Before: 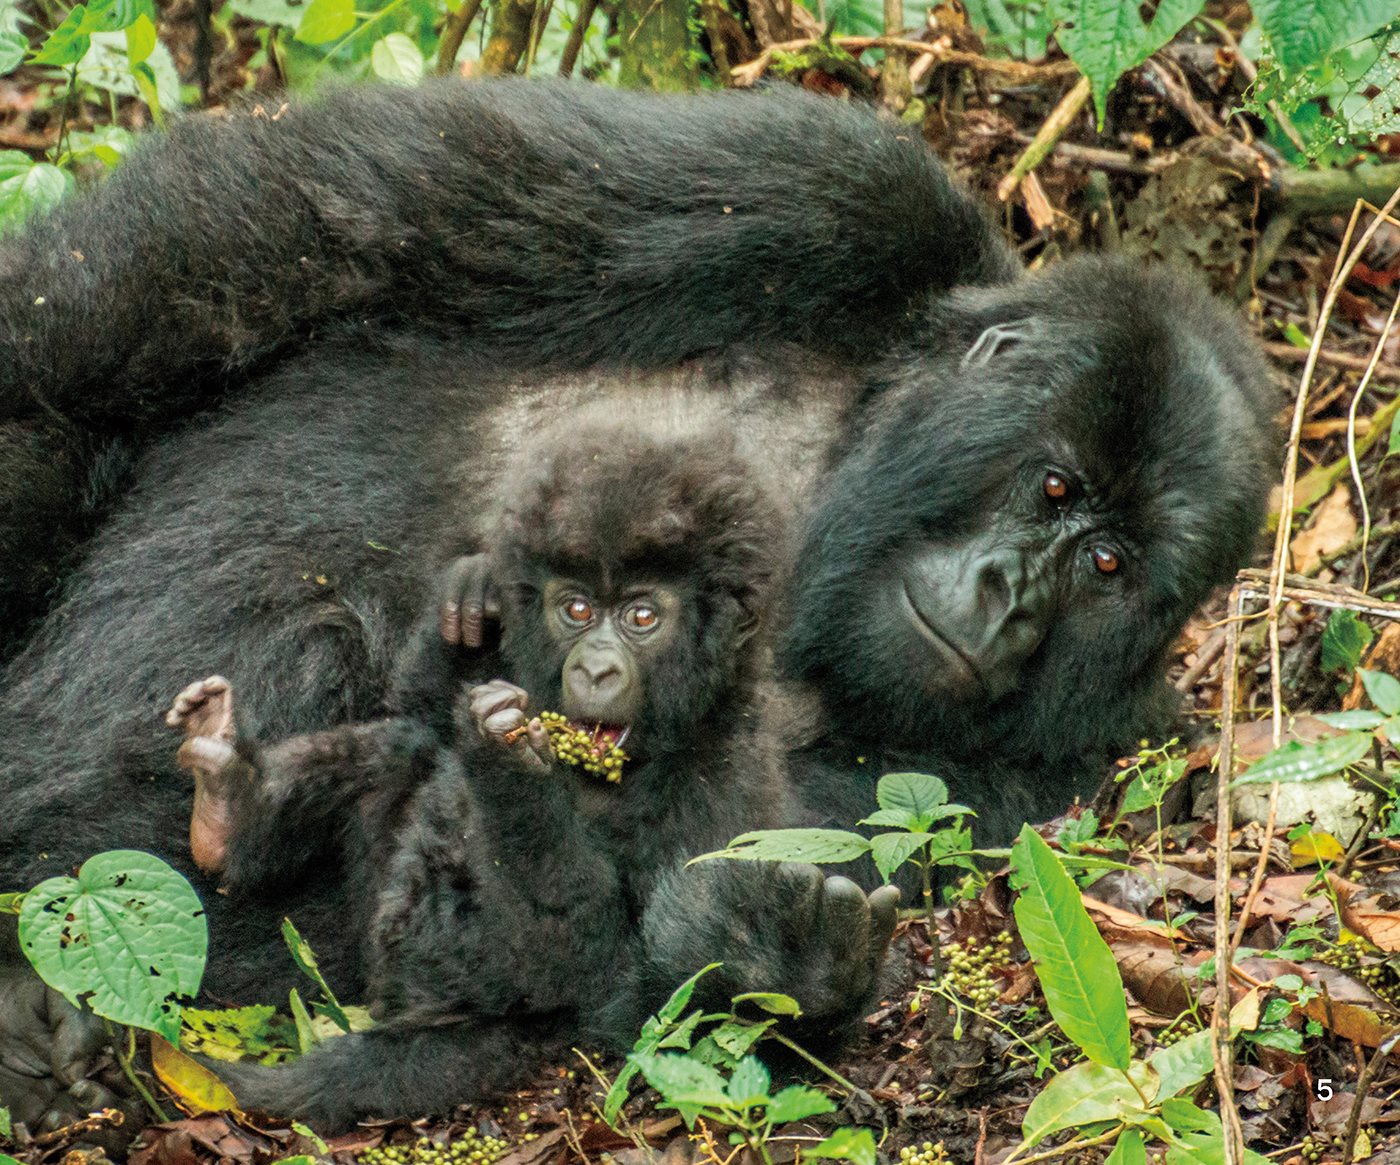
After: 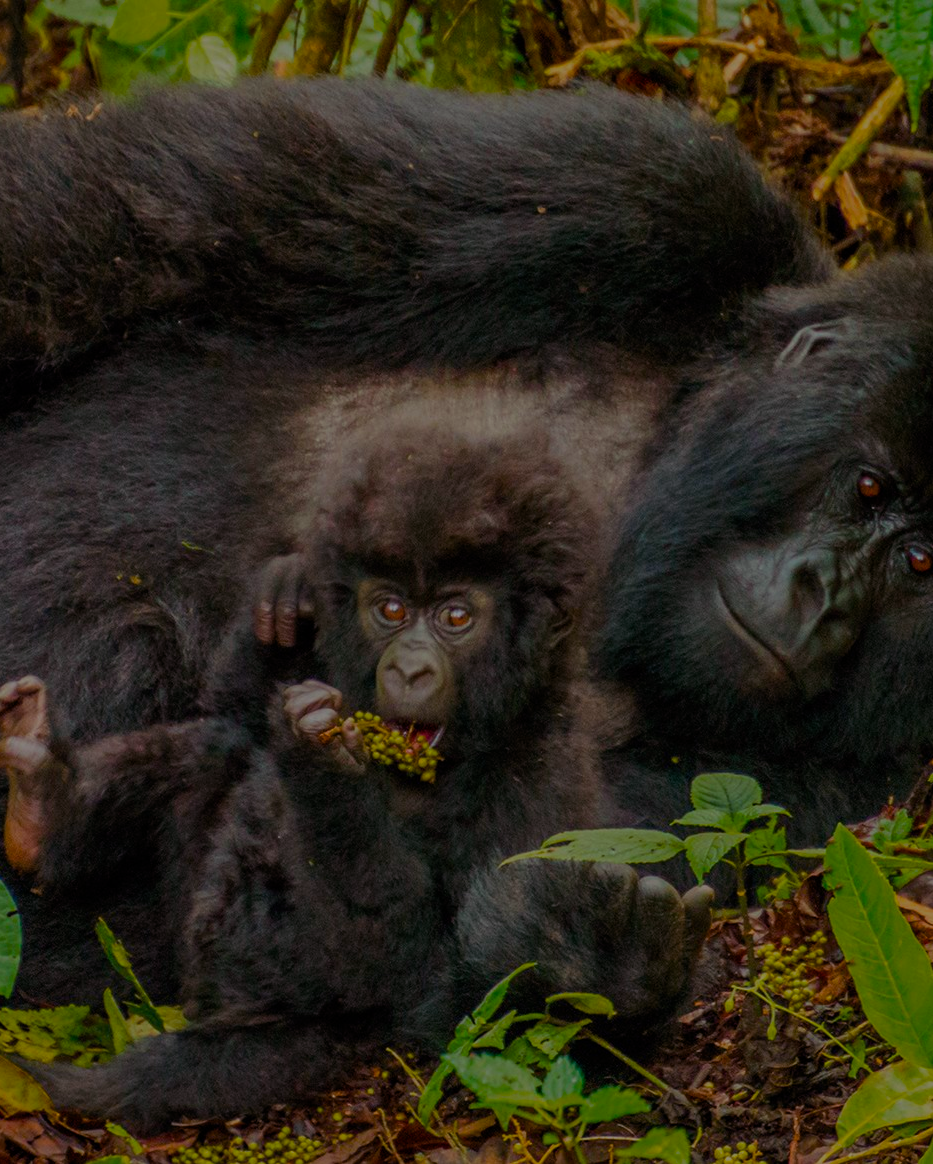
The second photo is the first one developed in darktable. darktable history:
exposure: exposure -1.912 EV, compensate highlight preservation false
color balance rgb: shadows lift › luminance 0.463%, shadows lift › chroma 6.736%, shadows lift › hue 302.73°, power › chroma 0.224%, power › hue 60.95°, linear chroma grading › global chroma 40.057%, perceptual saturation grading › global saturation 29.589%
crop and rotate: left 13.353%, right 19.972%
